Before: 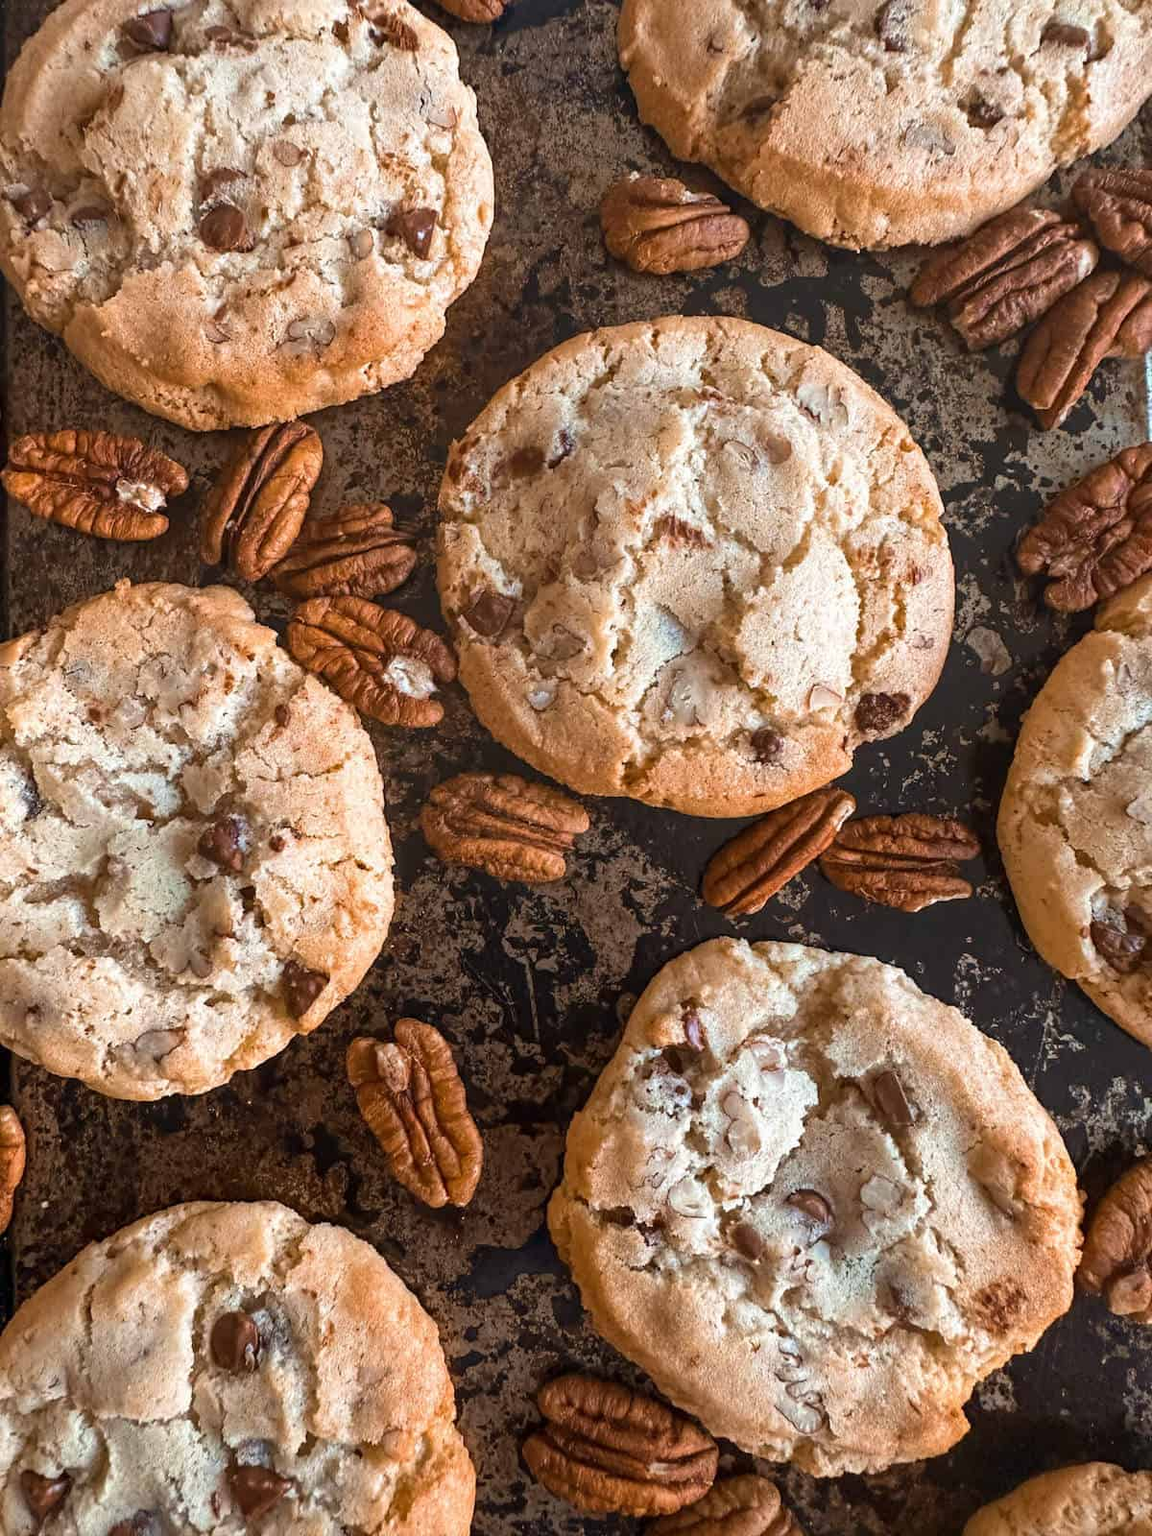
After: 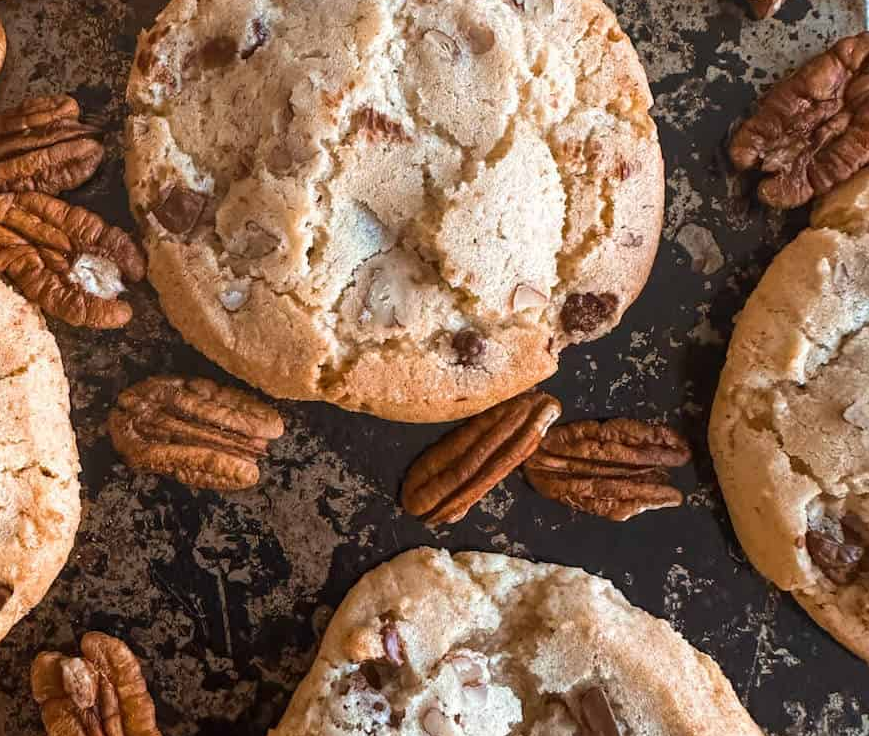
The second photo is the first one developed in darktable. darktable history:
crop and rotate: left 27.565%, top 26.827%, bottom 27.157%
